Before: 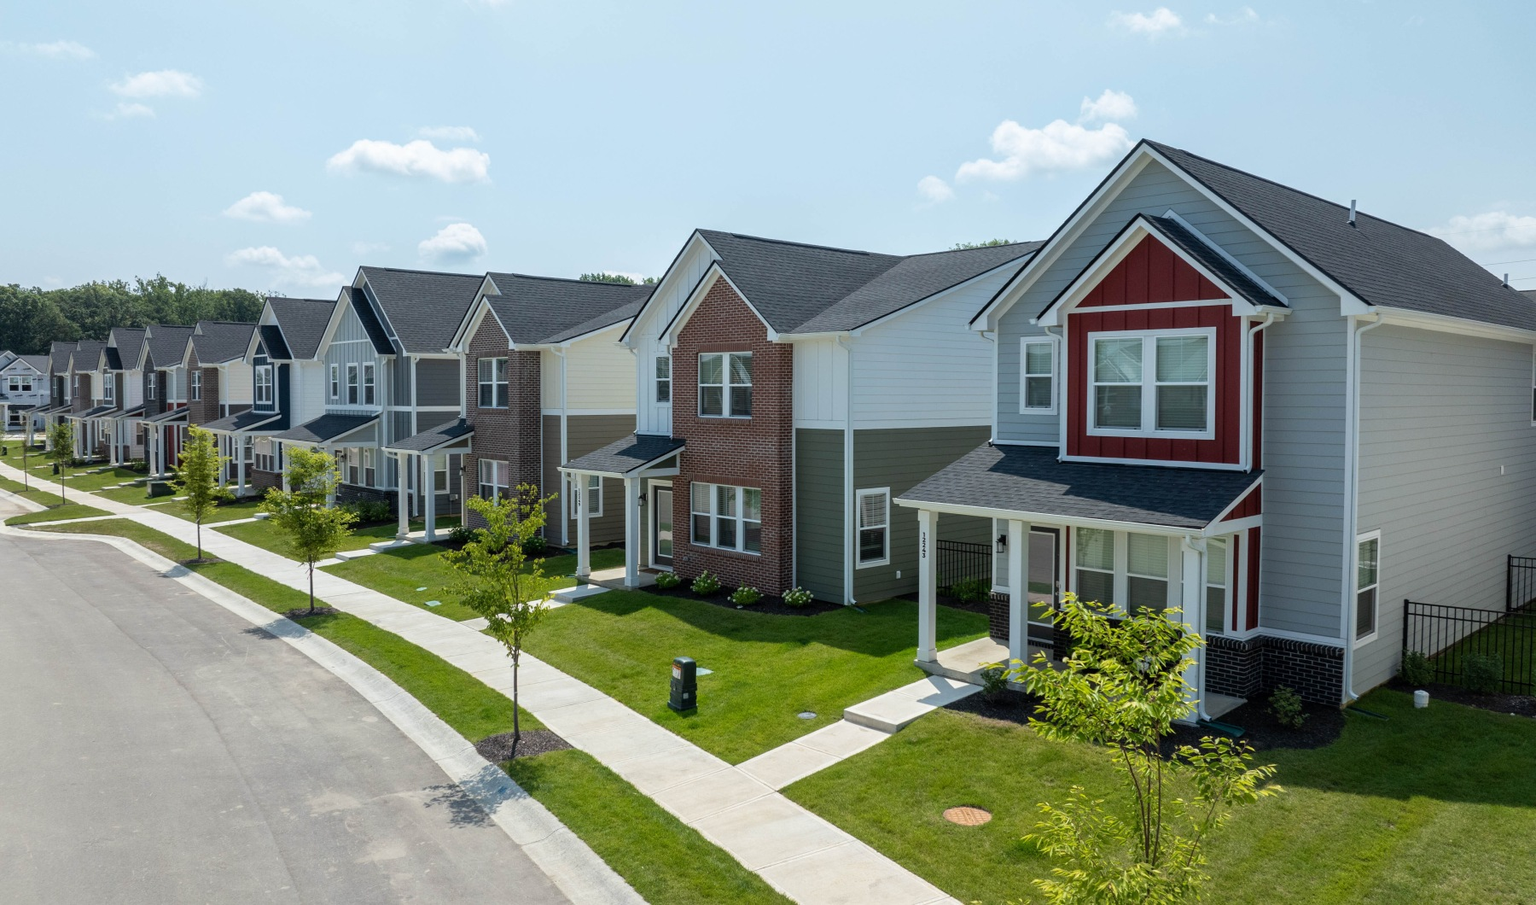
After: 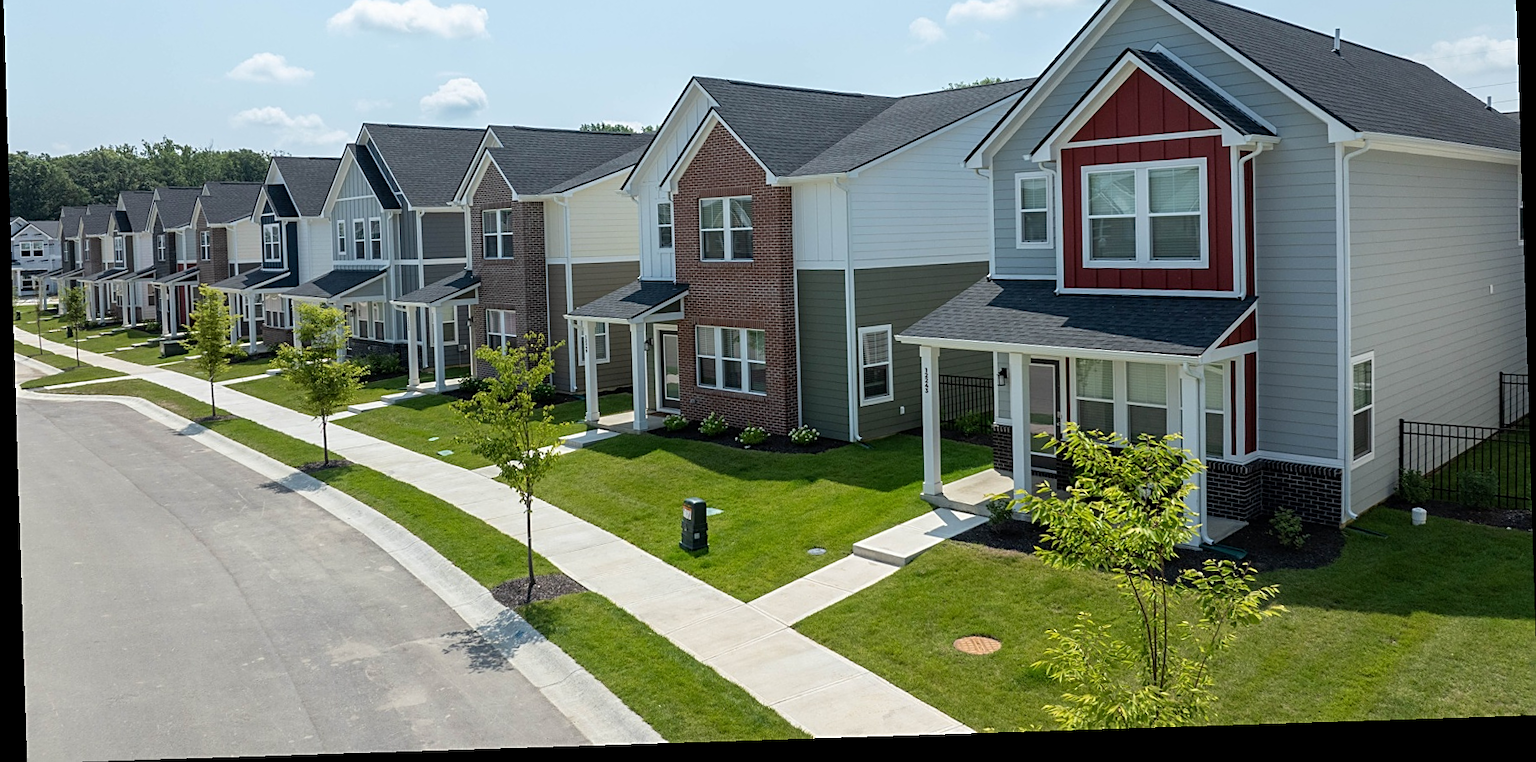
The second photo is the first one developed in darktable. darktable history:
rotate and perspective: rotation -1.77°, lens shift (horizontal) 0.004, automatic cropping off
tone equalizer: on, module defaults
crop and rotate: top 18.507%
sharpen: on, module defaults
